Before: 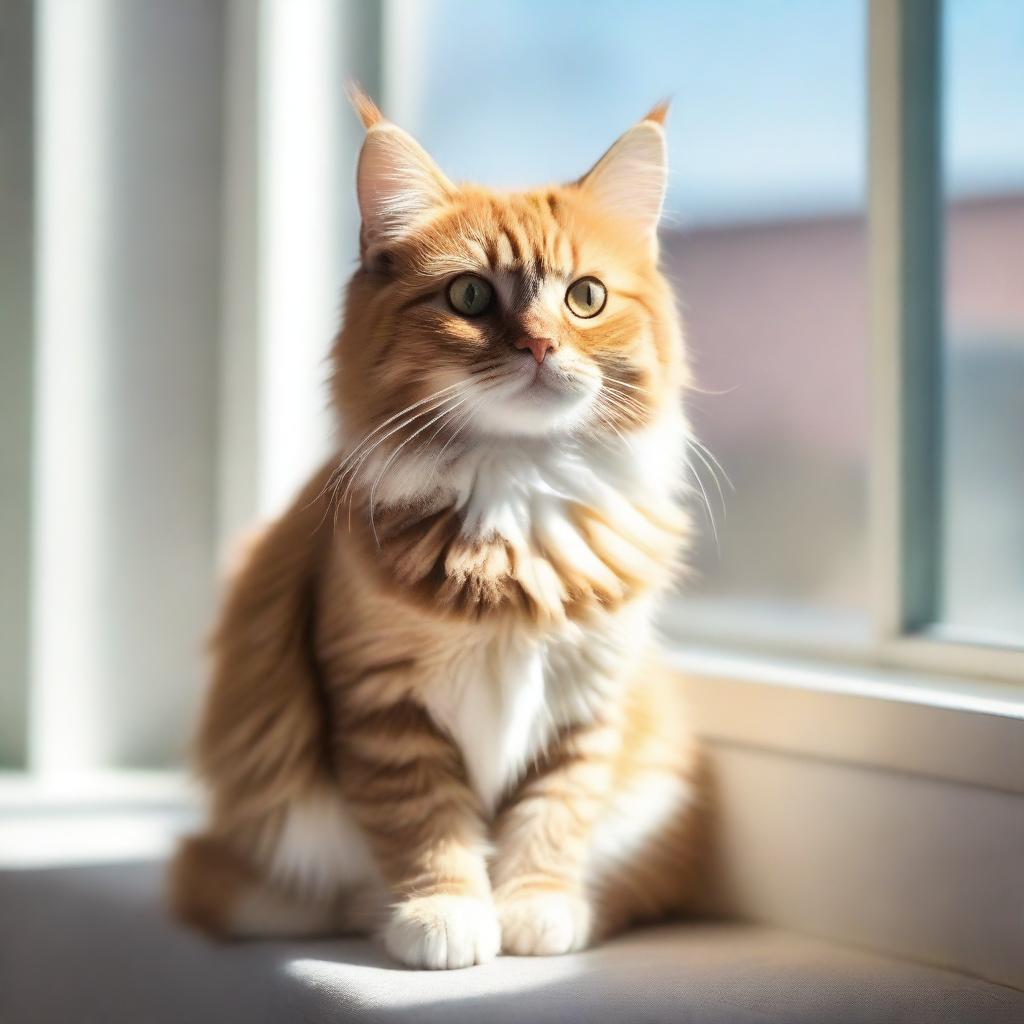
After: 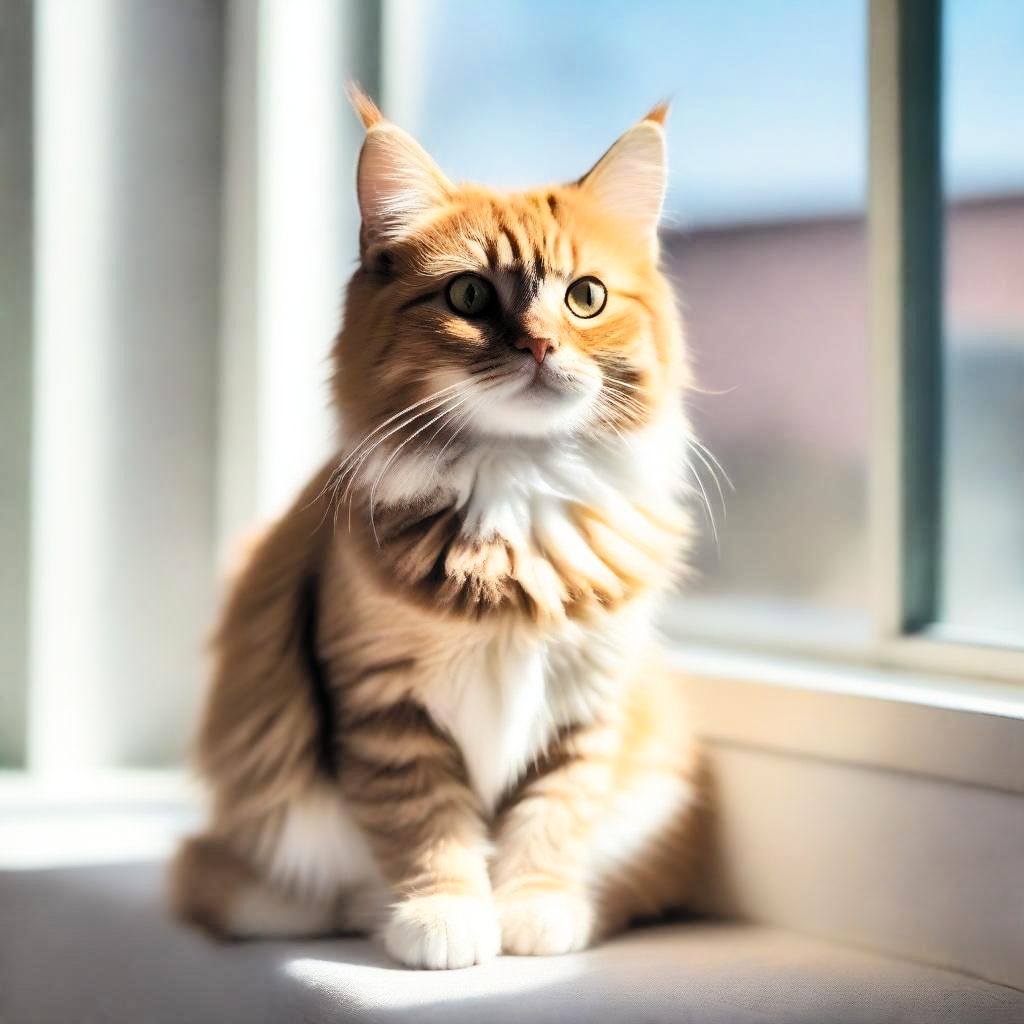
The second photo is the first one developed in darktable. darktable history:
shadows and highlights: radius 173.12, shadows 27.57, white point adjustment 3.18, highlights -68.11, soften with gaussian
contrast brightness saturation: brightness 0.281
filmic rgb: middle gray luminance 9.99%, black relative exposure -8.61 EV, white relative exposure 3.34 EV, target black luminance 0%, hardness 5.21, latitude 44.6%, contrast 1.313, highlights saturation mix 3.77%, shadows ↔ highlights balance 24.51%, iterations of high-quality reconstruction 0
